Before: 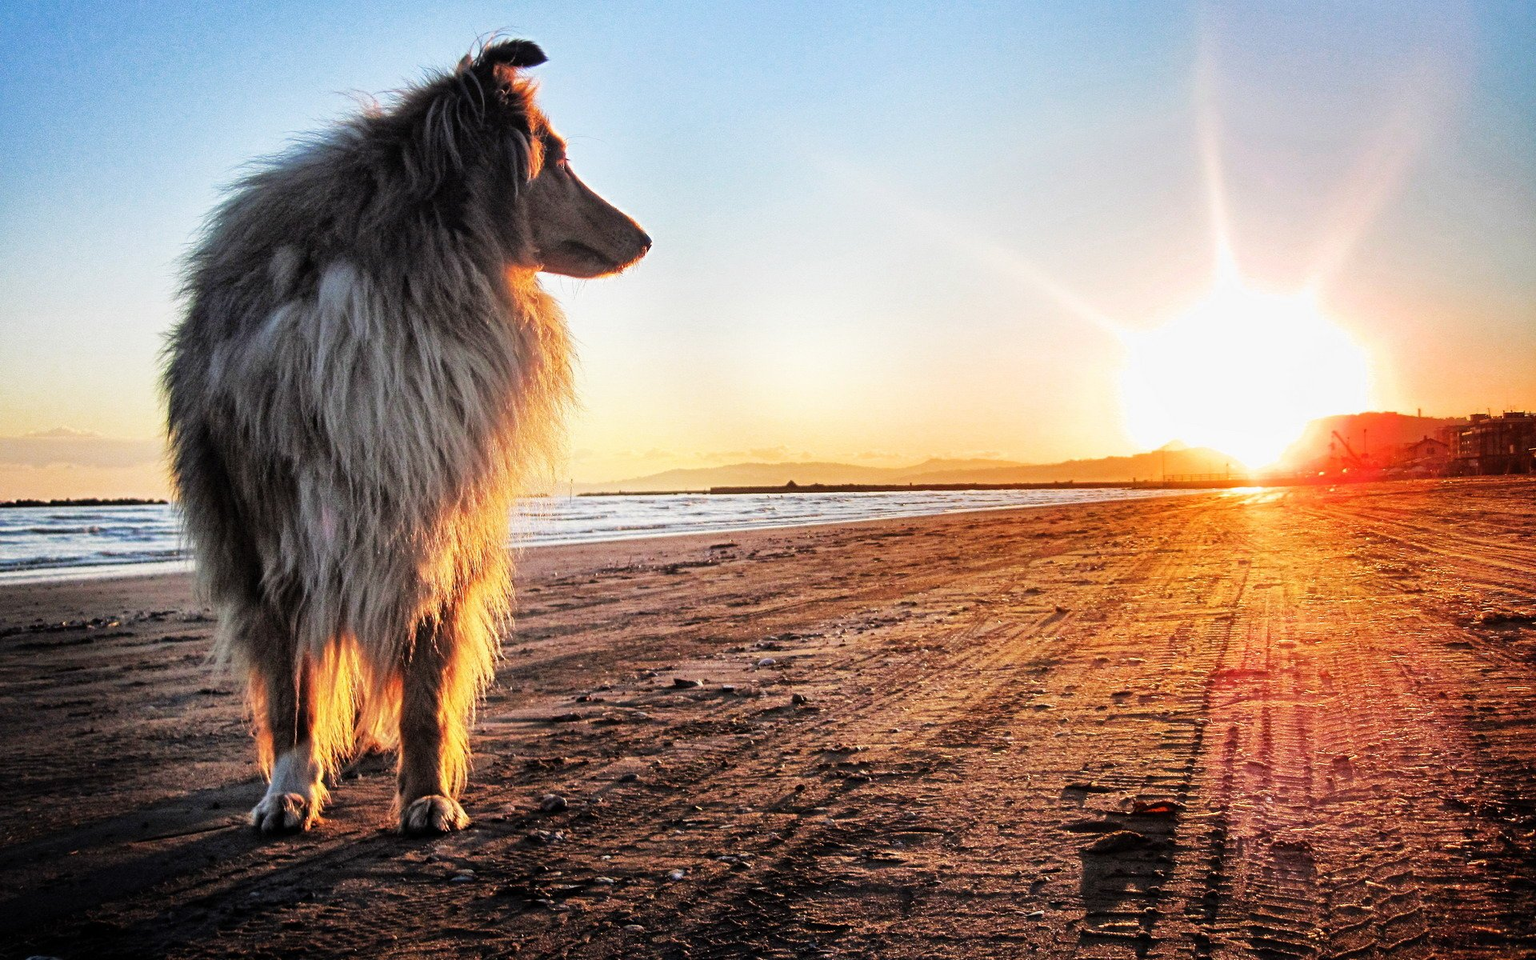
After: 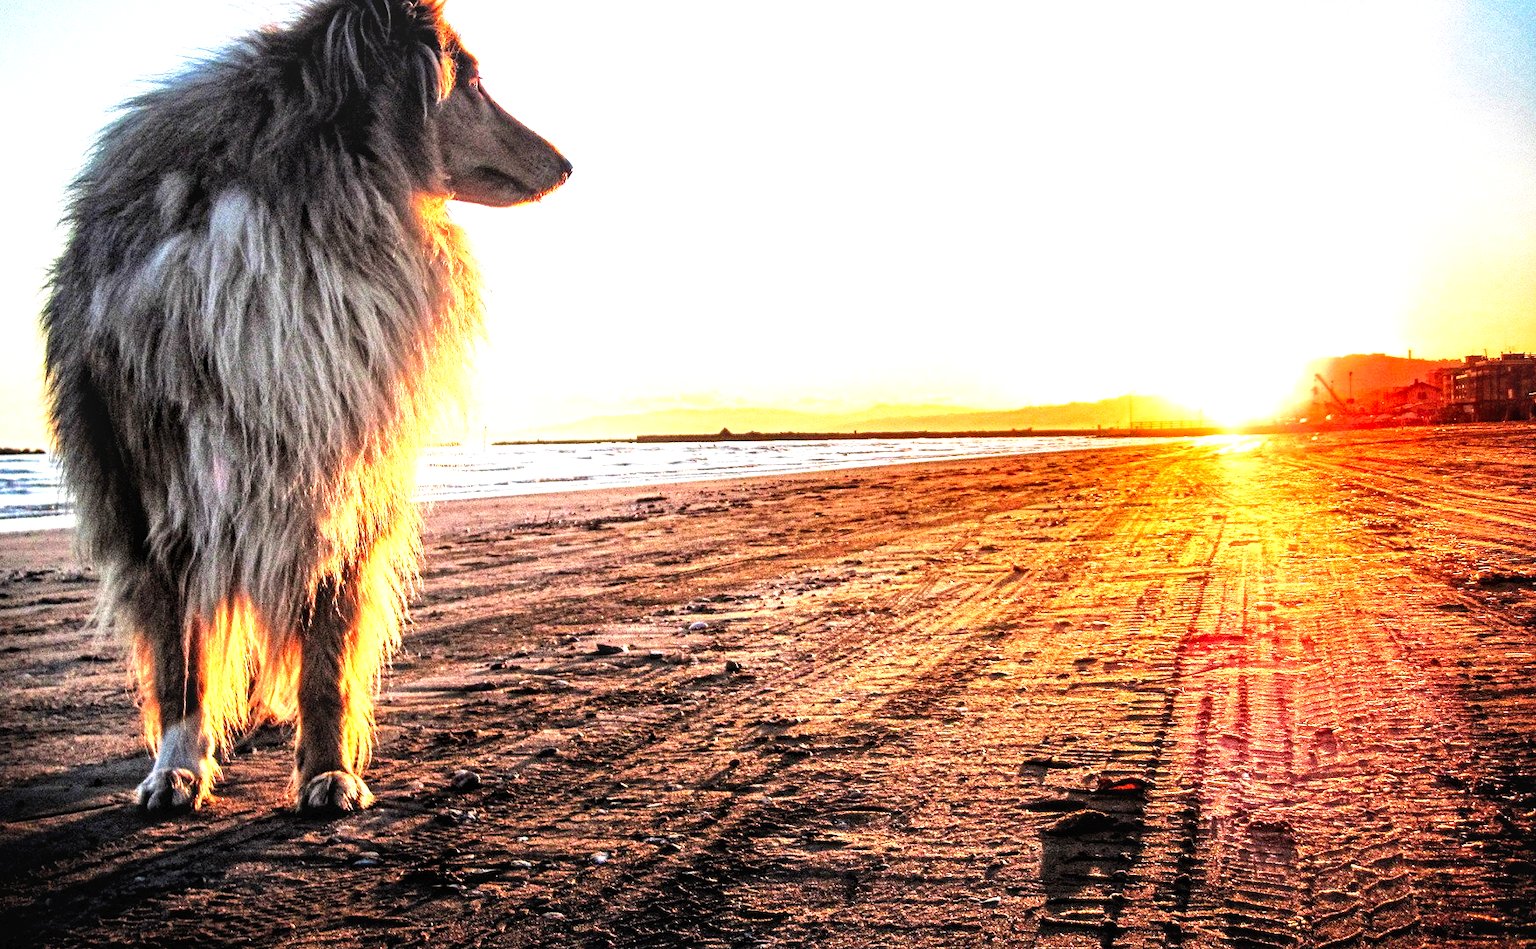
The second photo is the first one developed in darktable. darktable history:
crop and rotate: left 8.262%, top 9.226%
tone curve: curves: ch0 [(0, 0) (0.003, 0.028) (0.011, 0.028) (0.025, 0.026) (0.044, 0.036) (0.069, 0.06) (0.1, 0.101) (0.136, 0.15) (0.177, 0.203) (0.224, 0.271) (0.277, 0.345) (0.335, 0.422) (0.399, 0.515) (0.468, 0.611) (0.543, 0.716) (0.623, 0.826) (0.709, 0.942) (0.801, 0.992) (0.898, 1) (1, 1)], preserve colors none
levels: levels [0.016, 0.492, 0.969]
local contrast: on, module defaults
